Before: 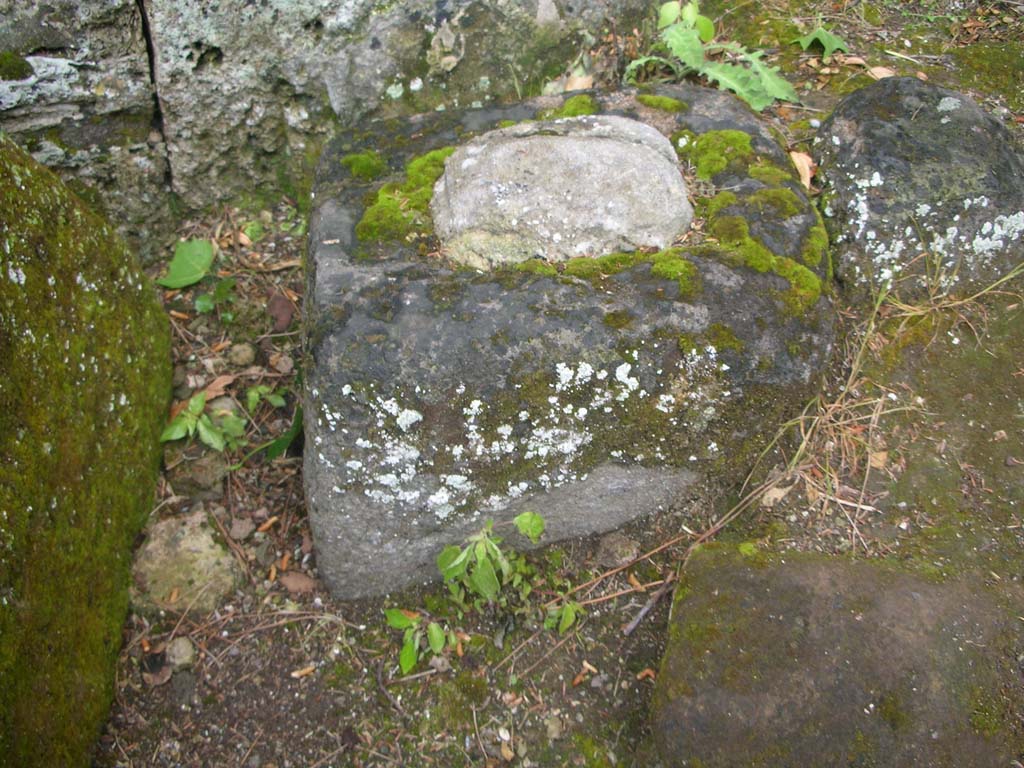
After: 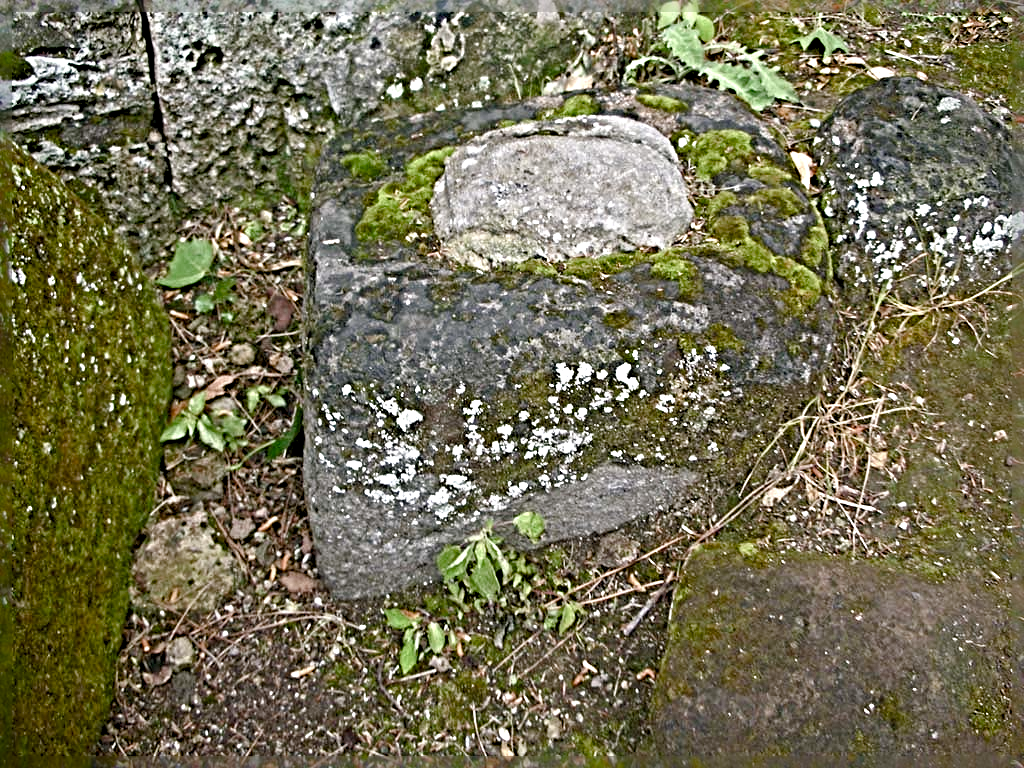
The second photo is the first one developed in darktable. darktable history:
color balance rgb: shadows lift › chroma 1%, shadows lift › hue 113°, highlights gain › chroma 0.2%, highlights gain › hue 333°, perceptual saturation grading › global saturation 20%, perceptual saturation grading › highlights -50%, perceptual saturation grading › shadows 25%, contrast -10%
sharpen: radius 6.3, amount 1.8, threshold 0
